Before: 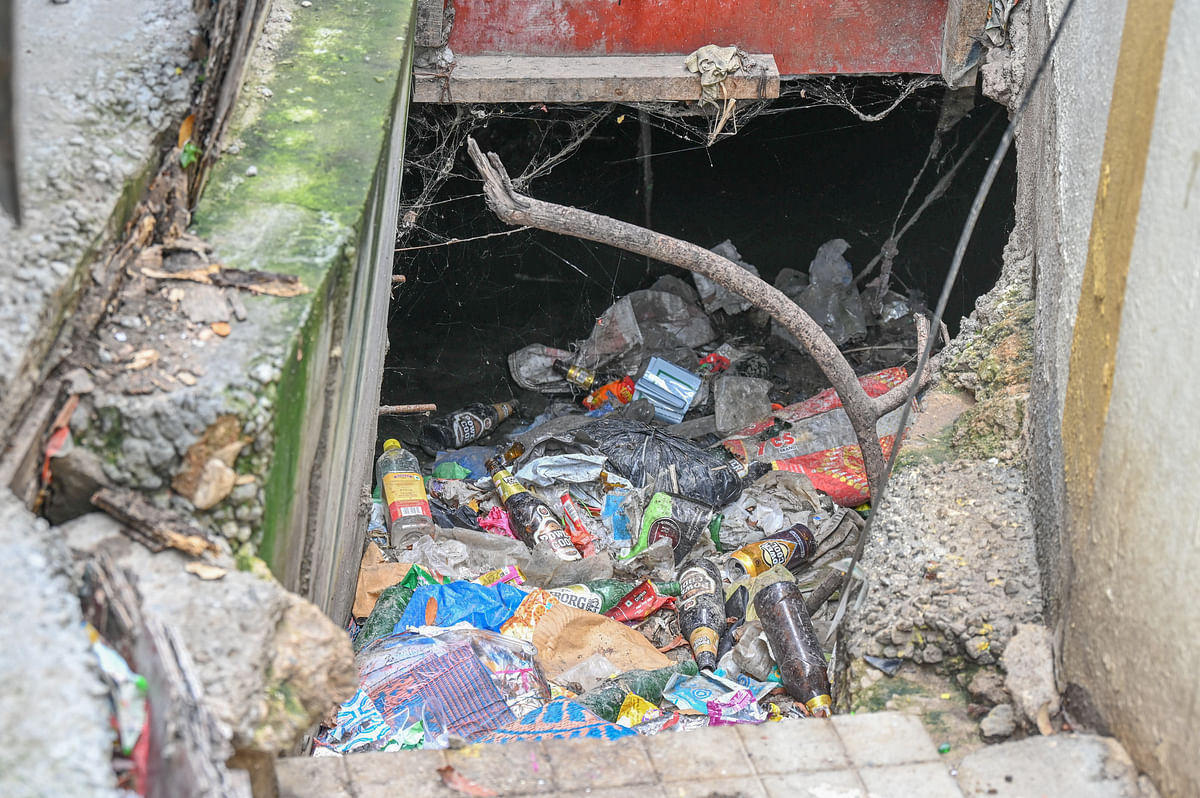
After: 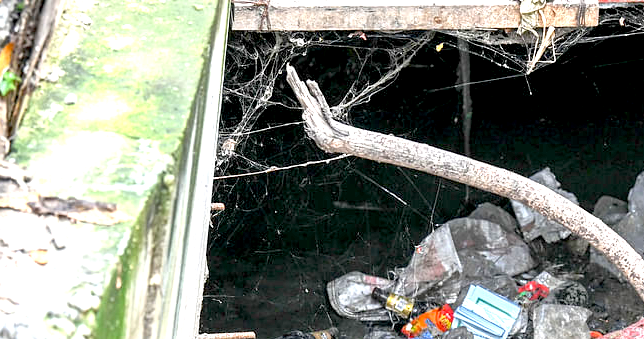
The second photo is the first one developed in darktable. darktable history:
crop: left 15.119%, top 9.033%, right 31.138%, bottom 48.394%
exposure: black level correction 0.009, exposure 1.421 EV, compensate exposure bias true, compensate highlight preservation false
